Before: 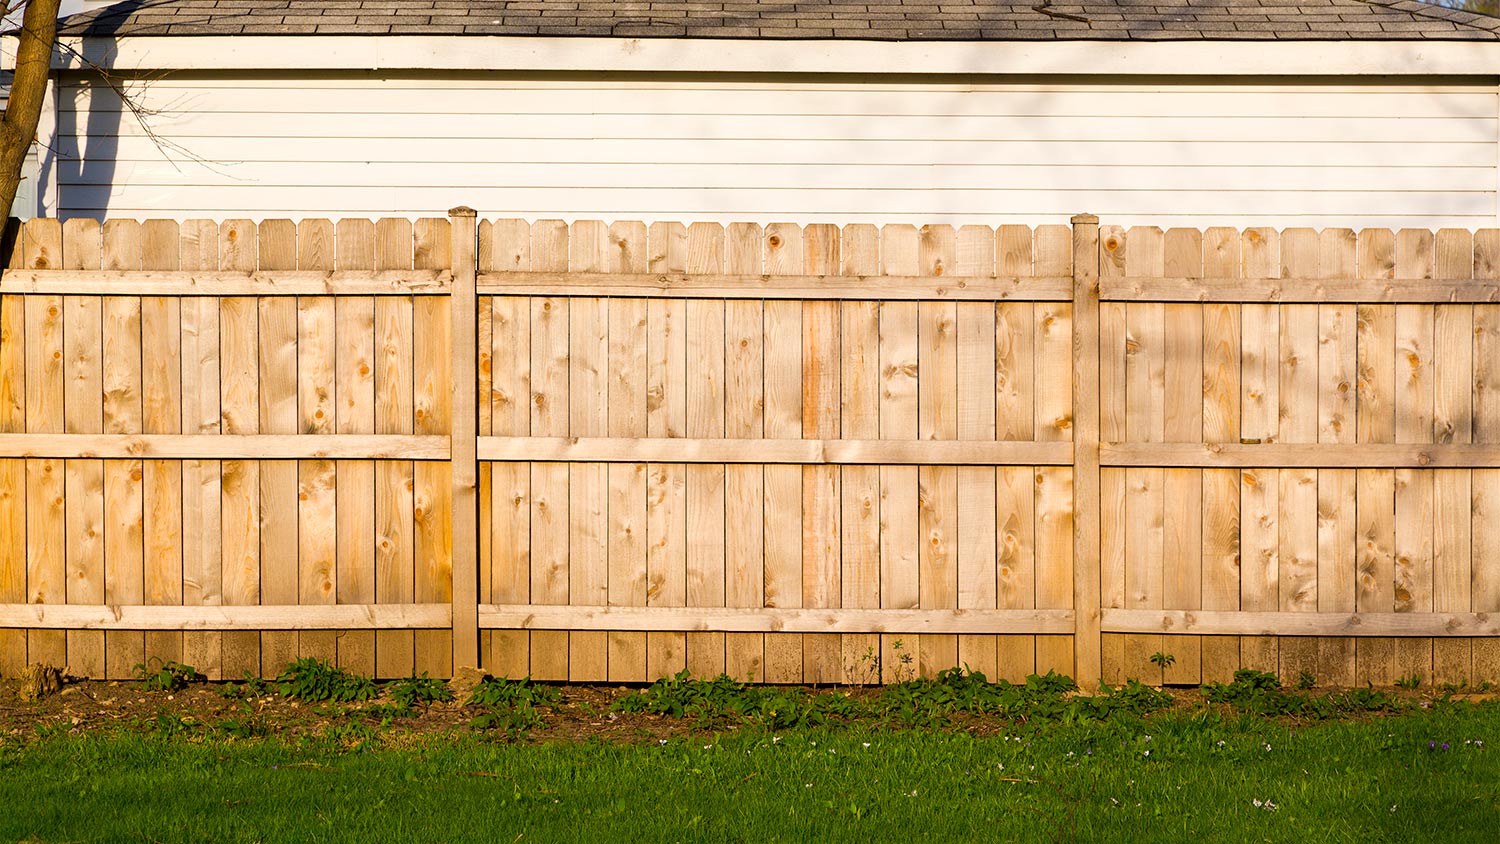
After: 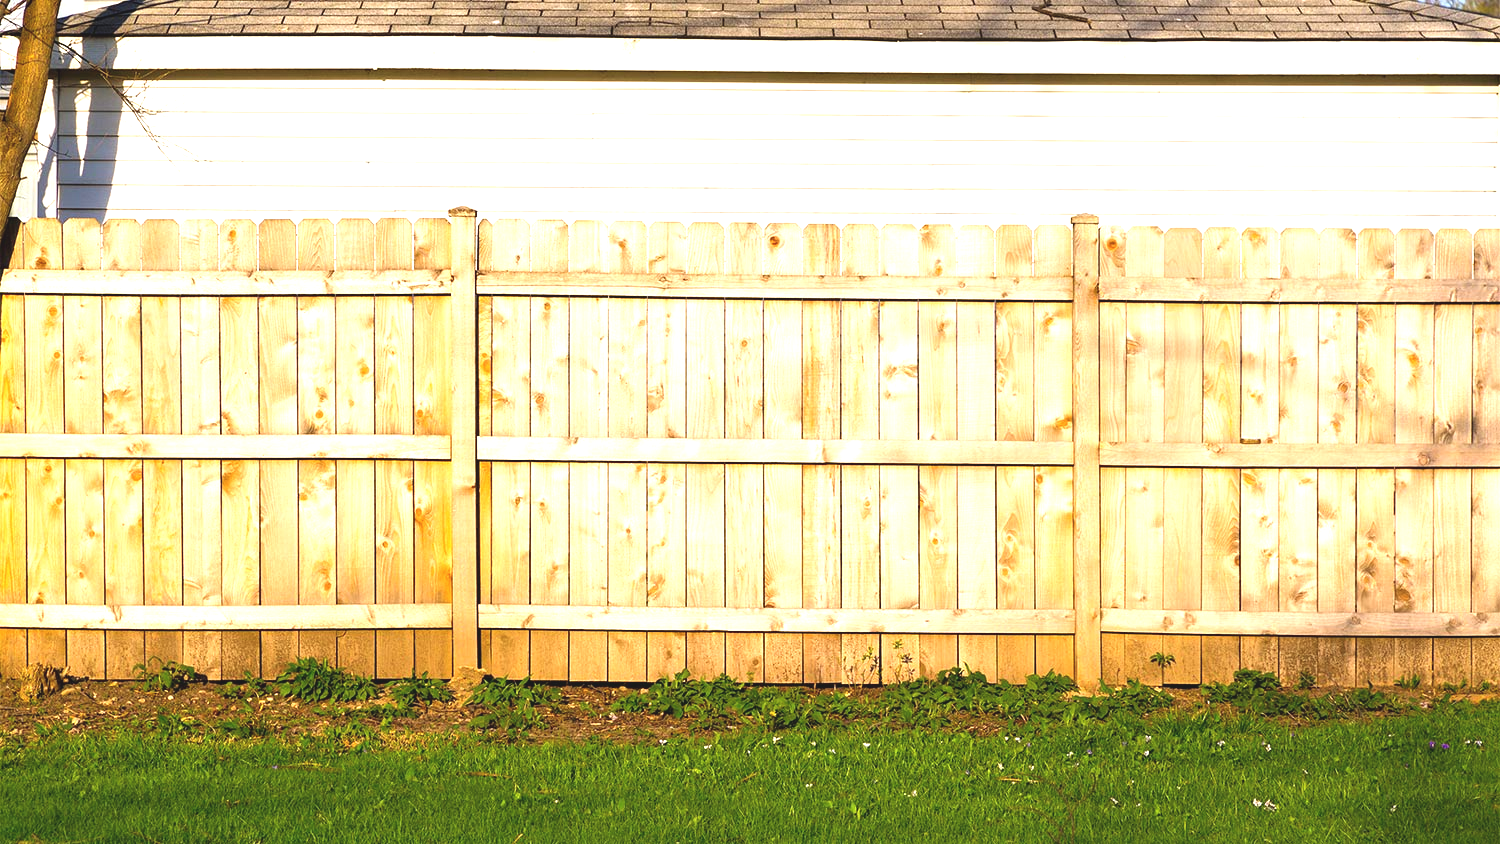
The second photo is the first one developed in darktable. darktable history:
exposure: black level correction -0.005, exposure 1.002 EV, compensate highlight preservation false
